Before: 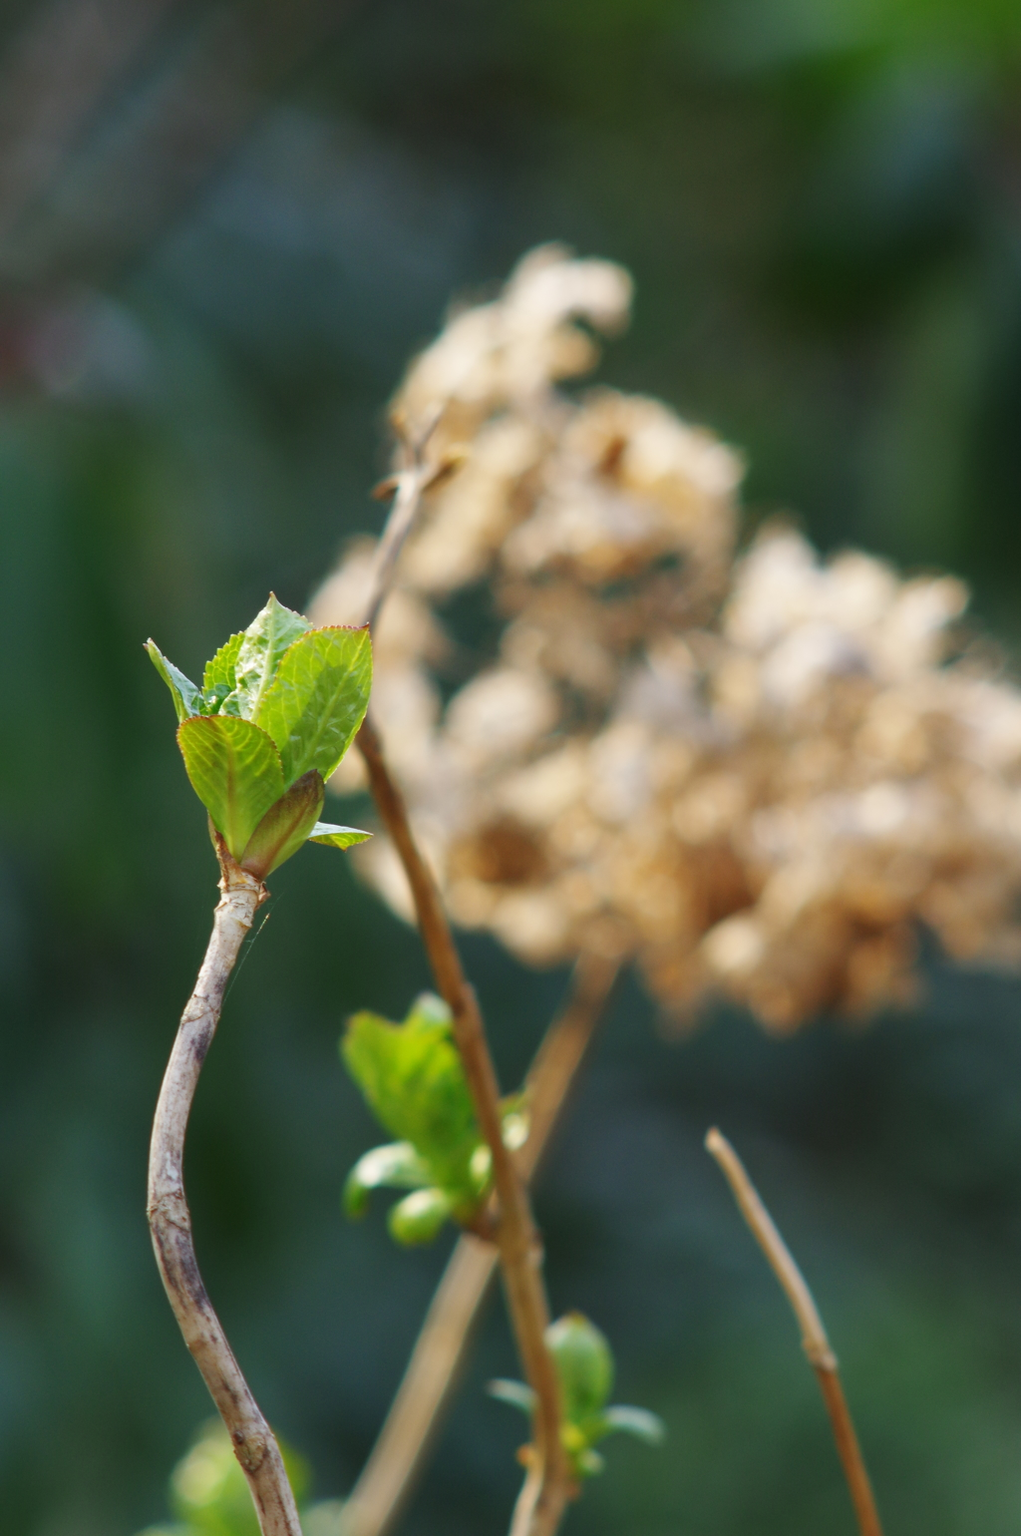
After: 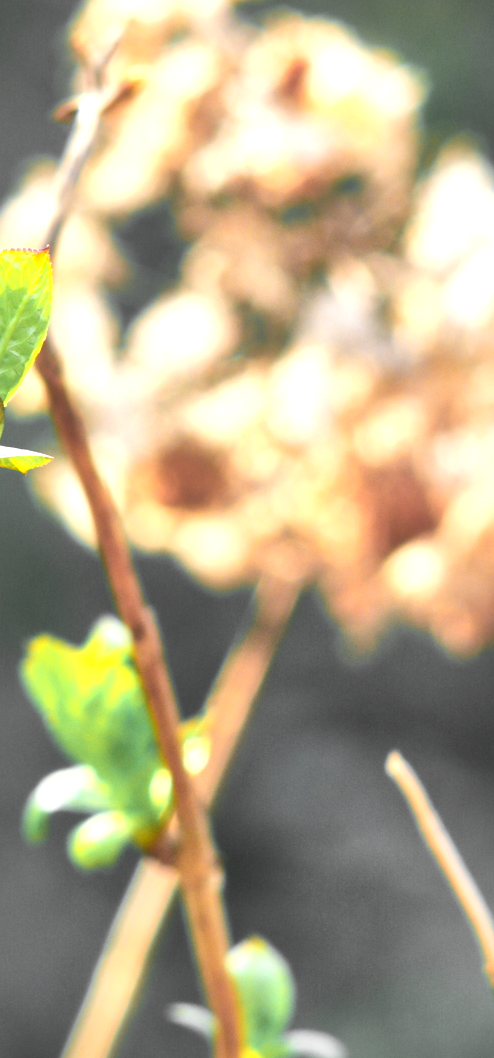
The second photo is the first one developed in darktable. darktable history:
color zones: curves: ch0 [(0.257, 0.558) (0.75, 0.565)]; ch1 [(0.004, 0.857) (0.14, 0.416) (0.257, 0.695) (0.442, 0.032) (0.736, 0.266) (0.891, 0.741)]; ch2 [(0, 0.623) (0.112, 0.436) (0.271, 0.474) (0.516, 0.64) (0.743, 0.286)]
crop: left 31.379%, top 24.658%, right 20.326%, bottom 6.628%
exposure: black level correction 0, exposure 0.7 EV, compensate exposure bias true, compensate highlight preservation false
local contrast: mode bilateral grid, contrast 20, coarseness 50, detail 179%, midtone range 0.2
contrast brightness saturation: brightness 0.15
